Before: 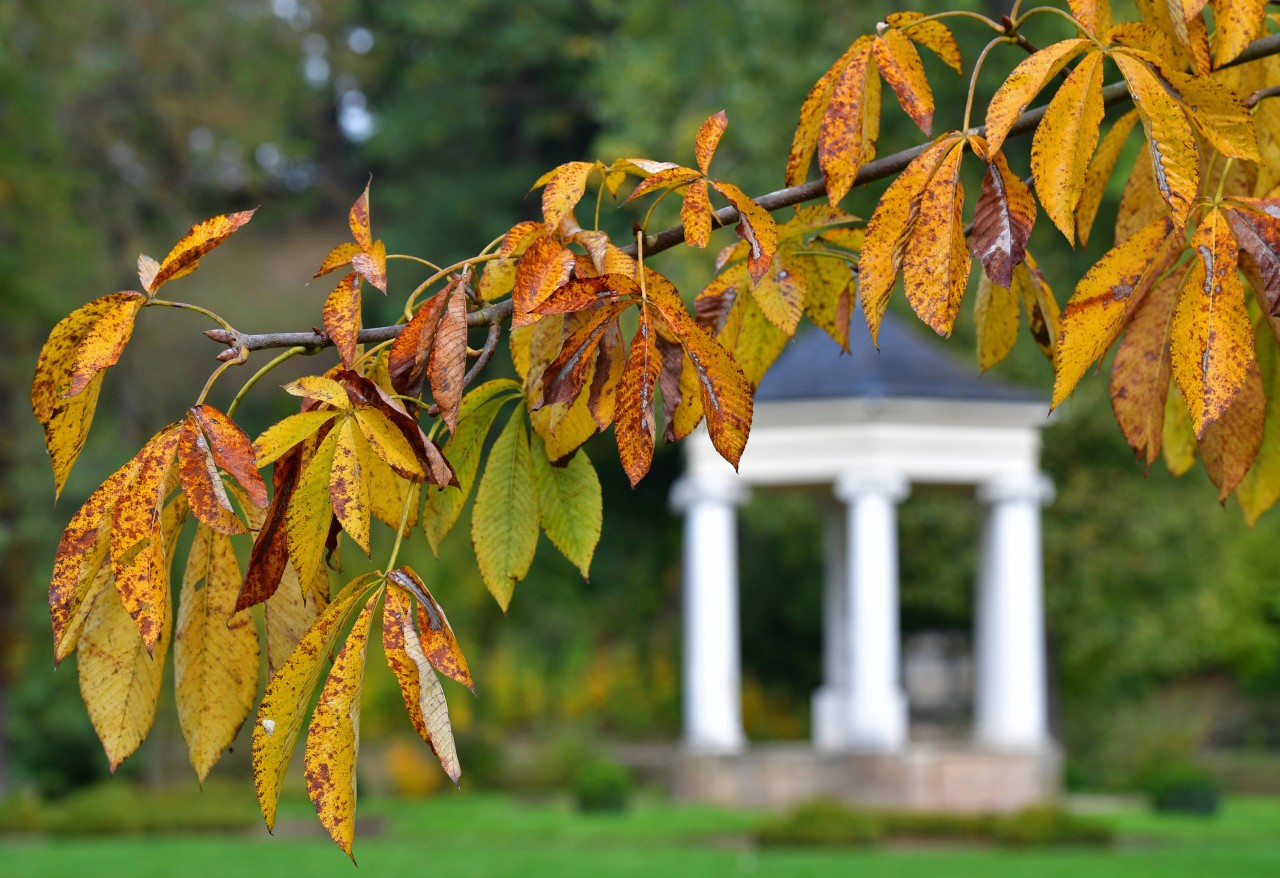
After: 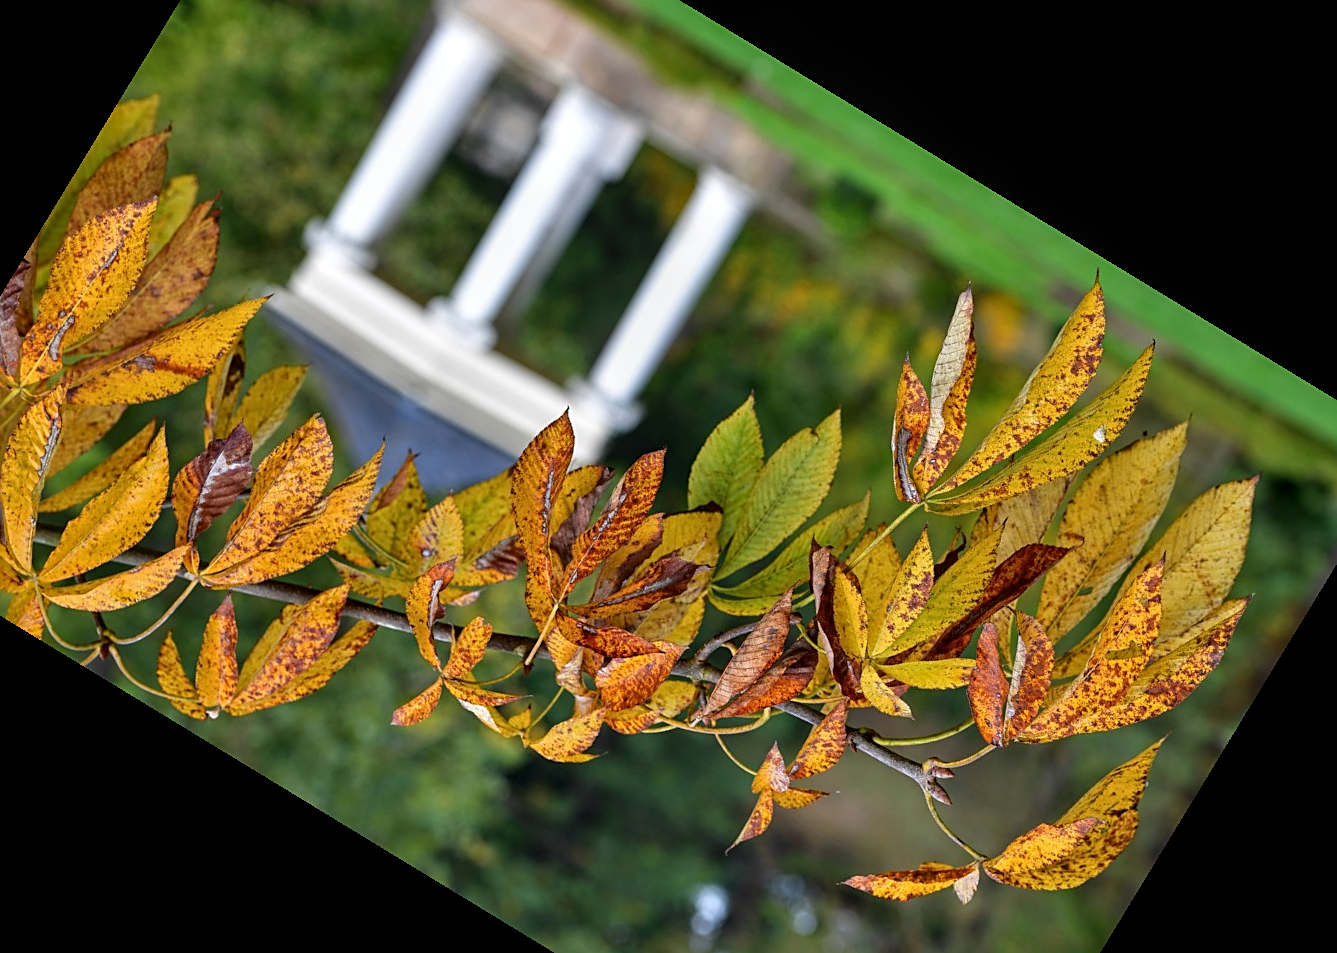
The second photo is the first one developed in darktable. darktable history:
crop and rotate: angle 148.68°, left 9.111%, top 15.603%, right 4.588%, bottom 17.041%
local contrast: on, module defaults
sharpen: on, module defaults
